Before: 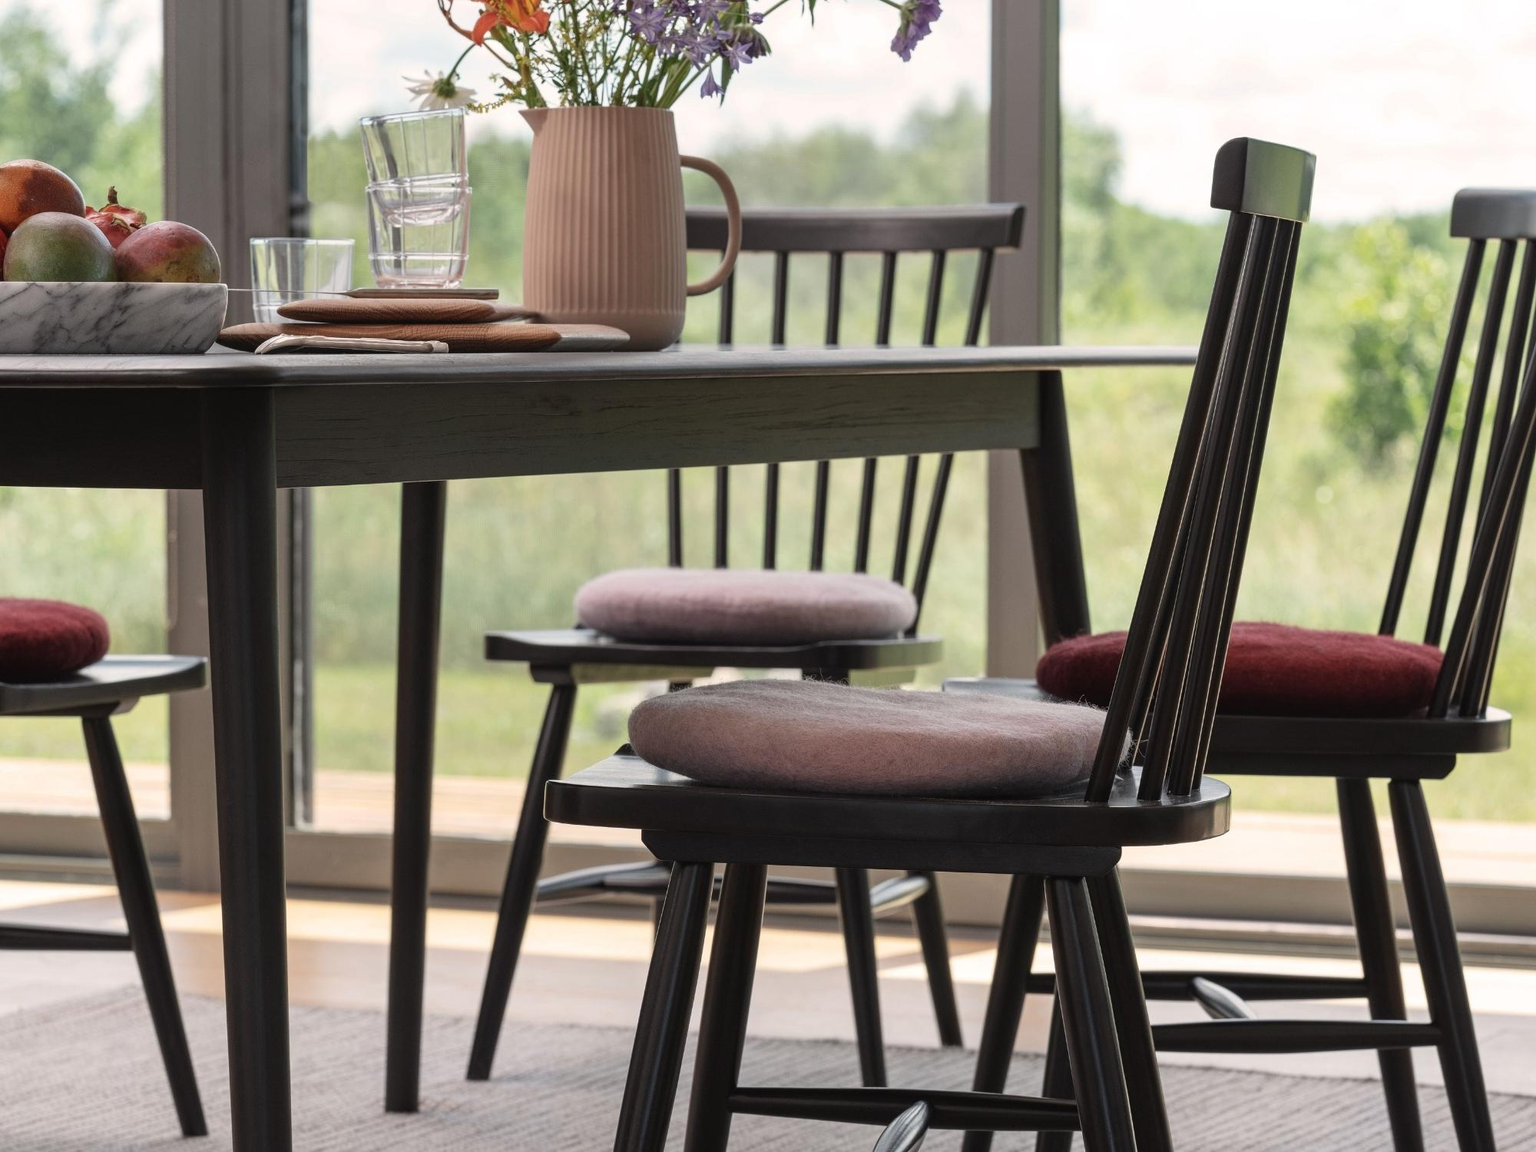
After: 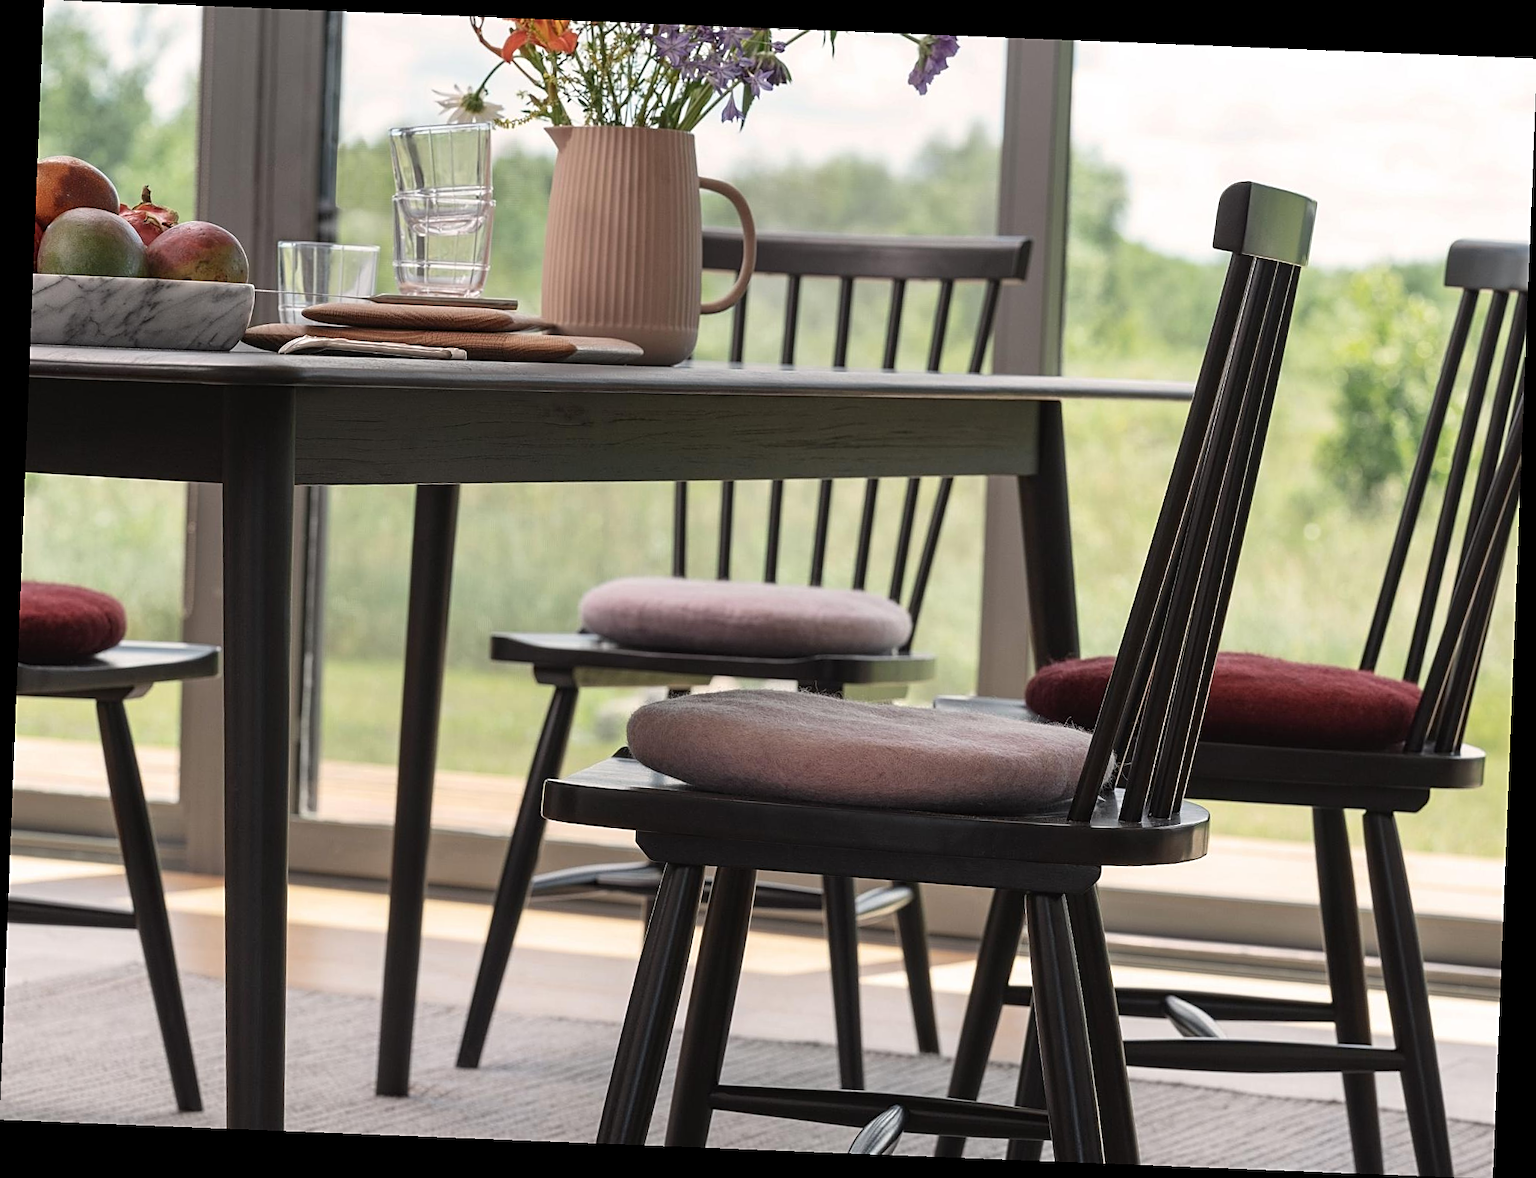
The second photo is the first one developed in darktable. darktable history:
sharpen: on, module defaults
rotate and perspective: rotation 2.27°, automatic cropping off
